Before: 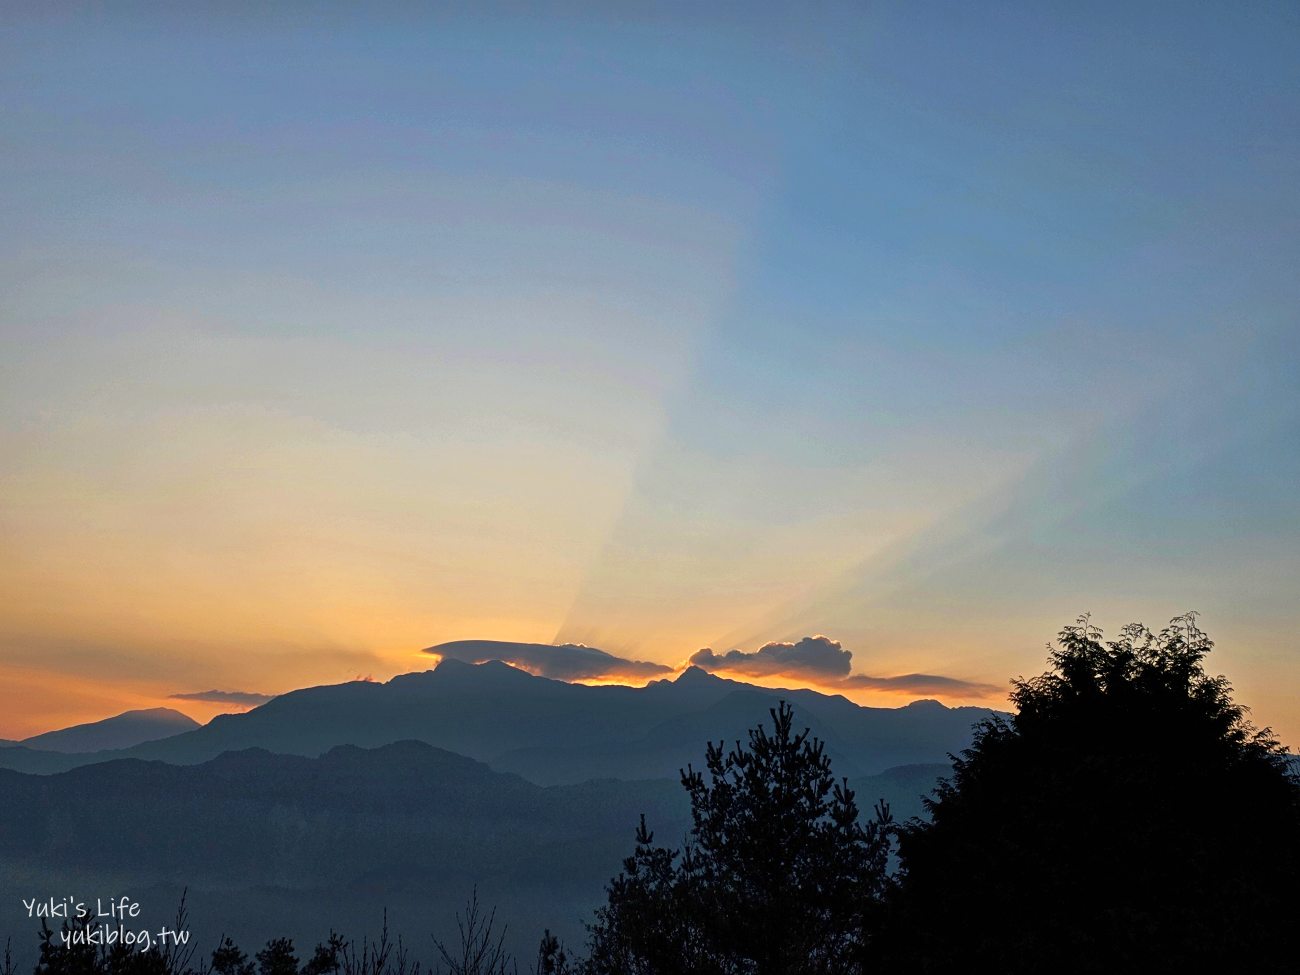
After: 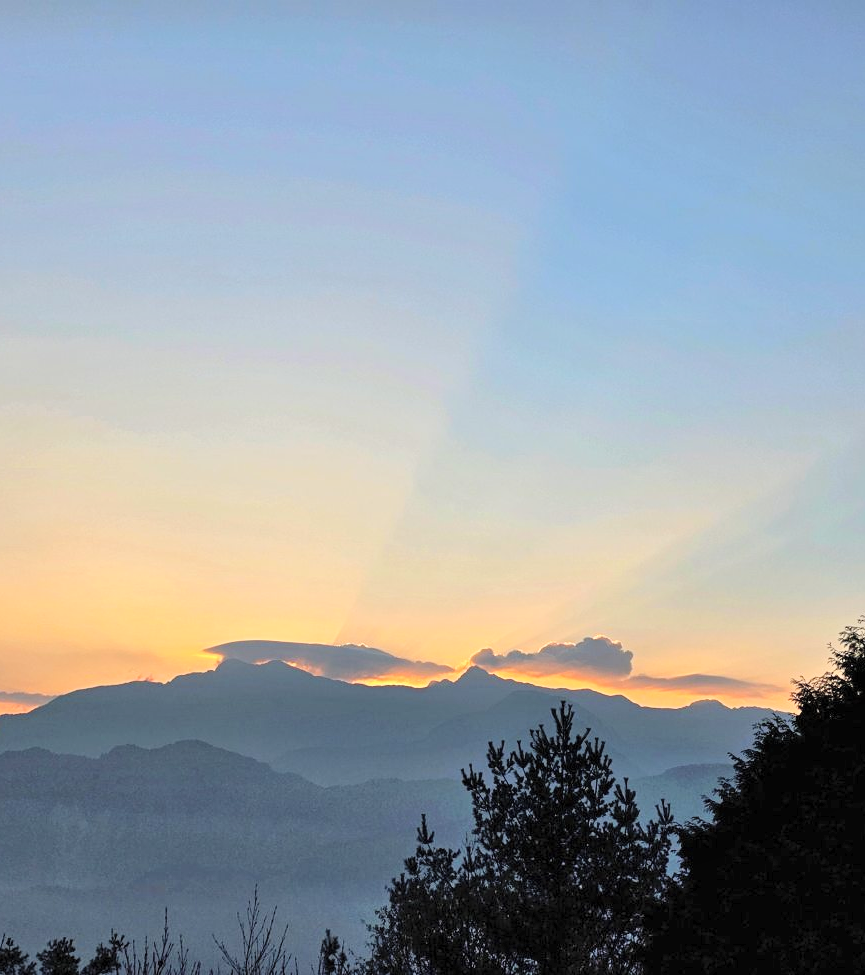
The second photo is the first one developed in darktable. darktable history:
global tonemap: drago (0.7, 100)
shadows and highlights: shadows 43.71, white point adjustment -1.46, soften with gaussian
crop: left 16.899%, right 16.556%
